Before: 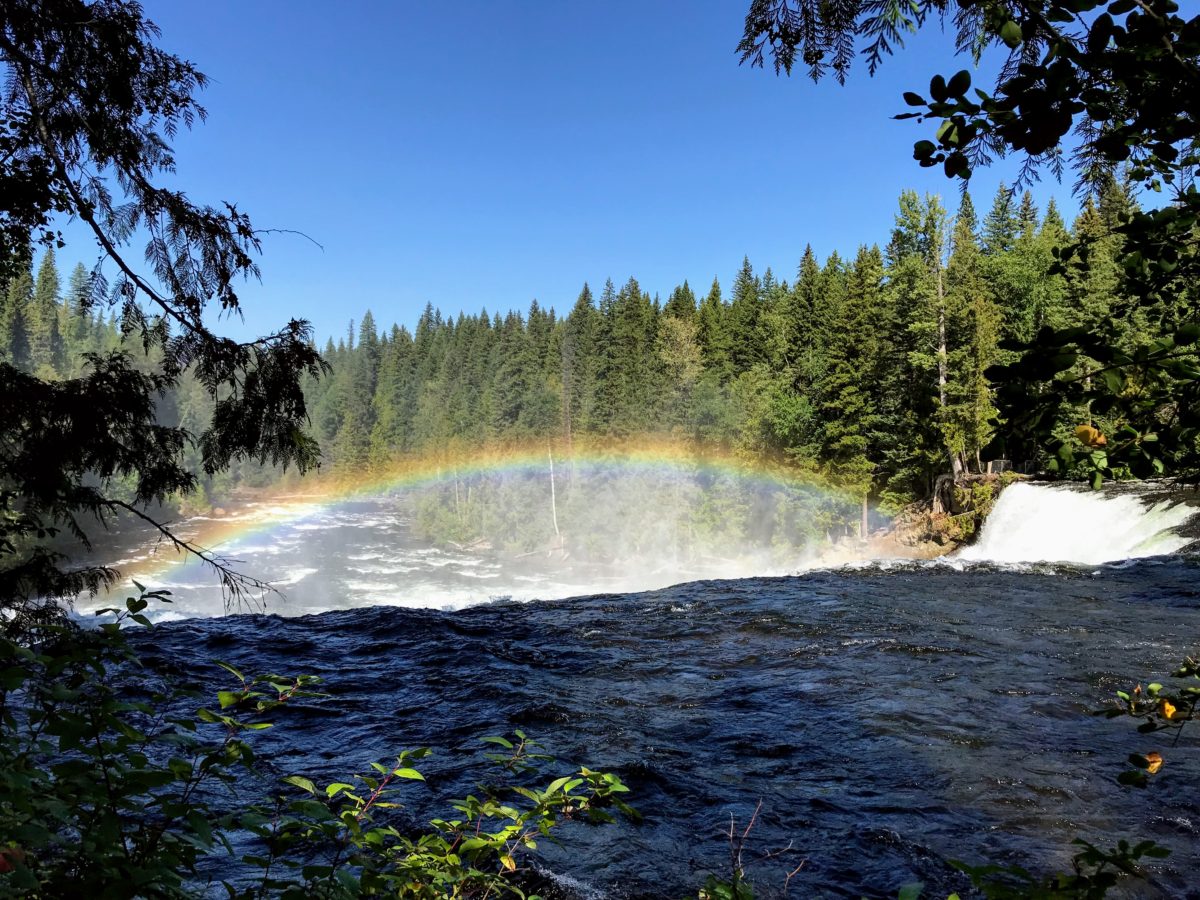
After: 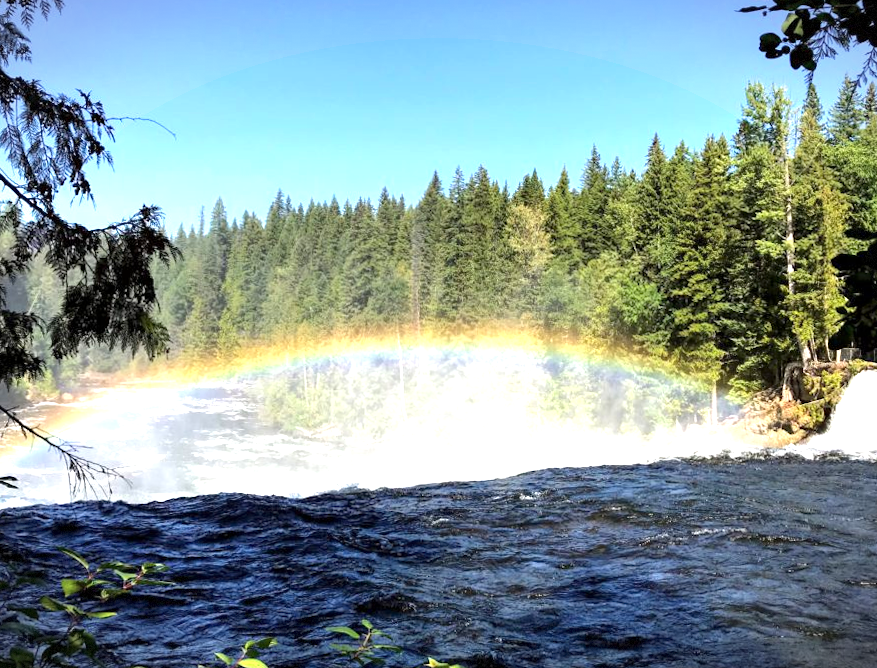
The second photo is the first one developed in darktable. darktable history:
tone equalizer: -8 EV -0.55 EV
vignetting: fall-off start 100%, brightness -0.406, saturation -0.3, width/height ratio 1.324, dithering 8-bit output, unbound false
exposure: exposure 1 EV, compensate highlight preservation false
crop and rotate: left 11.831%, top 11.346%, right 13.429%, bottom 13.899%
rotate and perspective: rotation 0.226°, lens shift (vertical) -0.042, crop left 0.023, crop right 0.982, crop top 0.006, crop bottom 0.994
